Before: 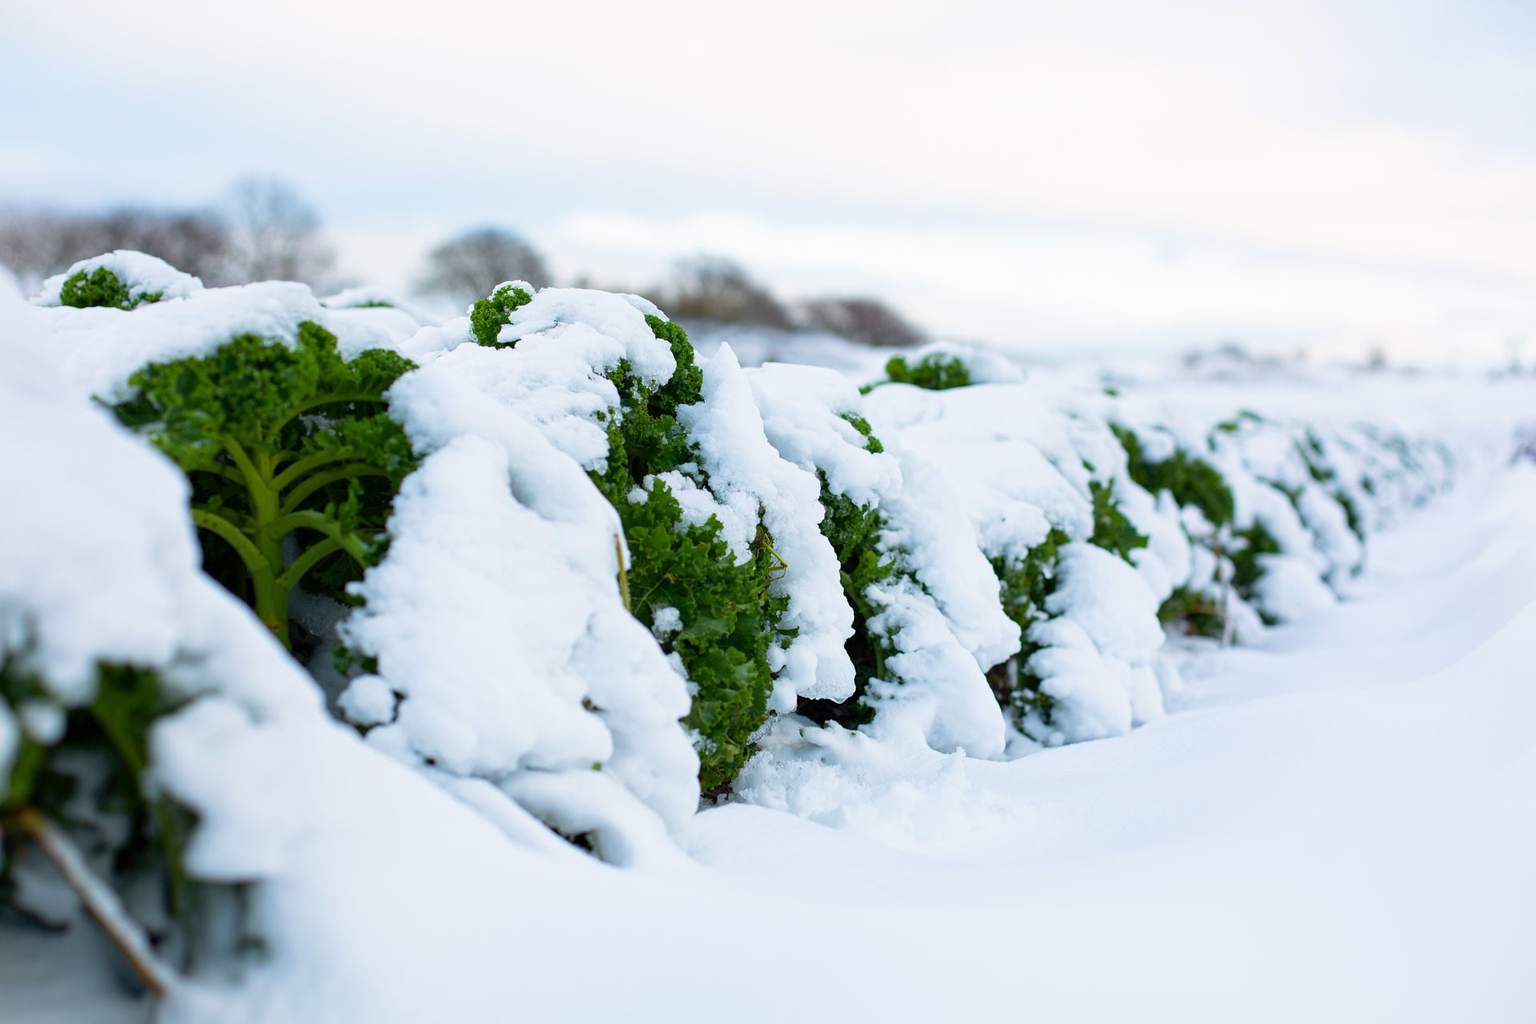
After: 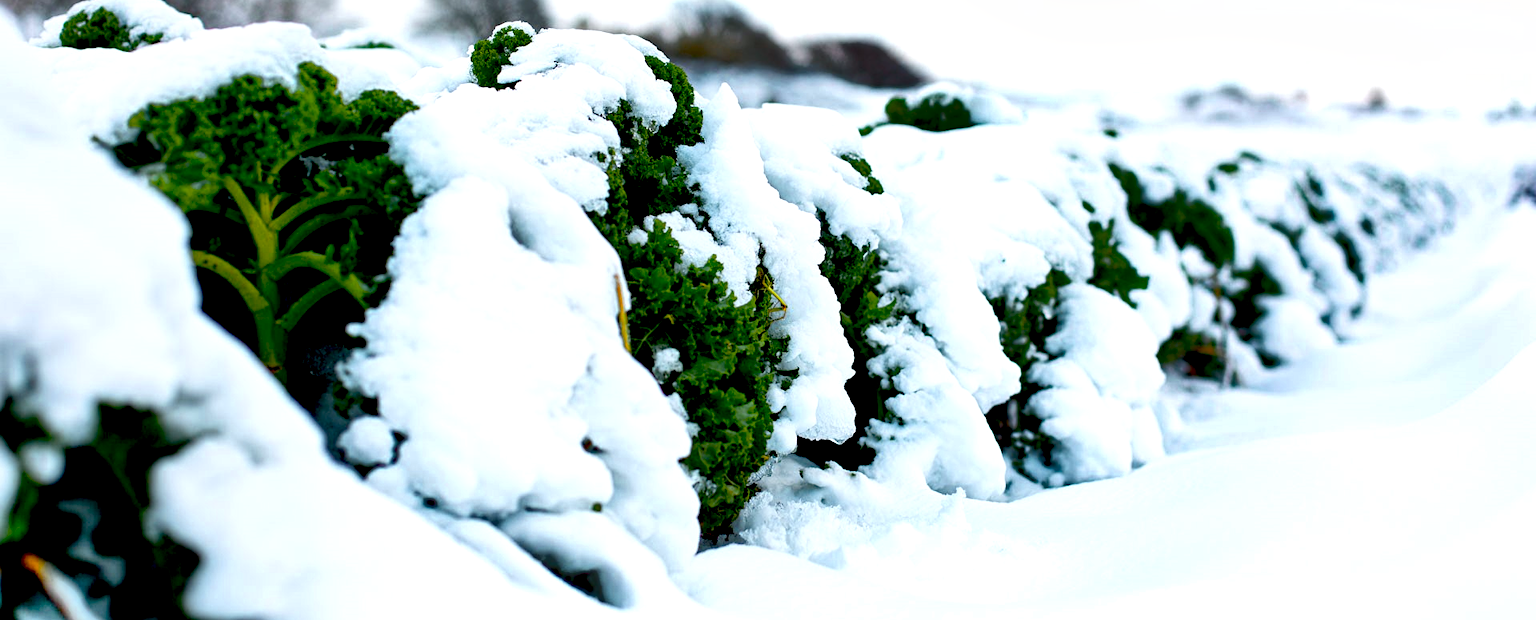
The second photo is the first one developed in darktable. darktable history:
haze removal: strength 0.29, distance 0.25, compatibility mode true, adaptive false
crop and rotate: top 25.357%, bottom 13.942%
shadows and highlights: soften with gaussian
exposure: black level correction 0.031, exposure 0.304 EV, compensate highlight preservation false
color zones: curves: ch0 [(0.018, 0.548) (0.197, 0.654) (0.425, 0.447) (0.605, 0.658) (0.732, 0.579)]; ch1 [(0.105, 0.531) (0.224, 0.531) (0.386, 0.39) (0.618, 0.456) (0.732, 0.456) (0.956, 0.421)]; ch2 [(0.039, 0.583) (0.215, 0.465) (0.399, 0.544) (0.465, 0.548) (0.614, 0.447) (0.724, 0.43) (0.882, 0.623) (0.956, 0.632)]
